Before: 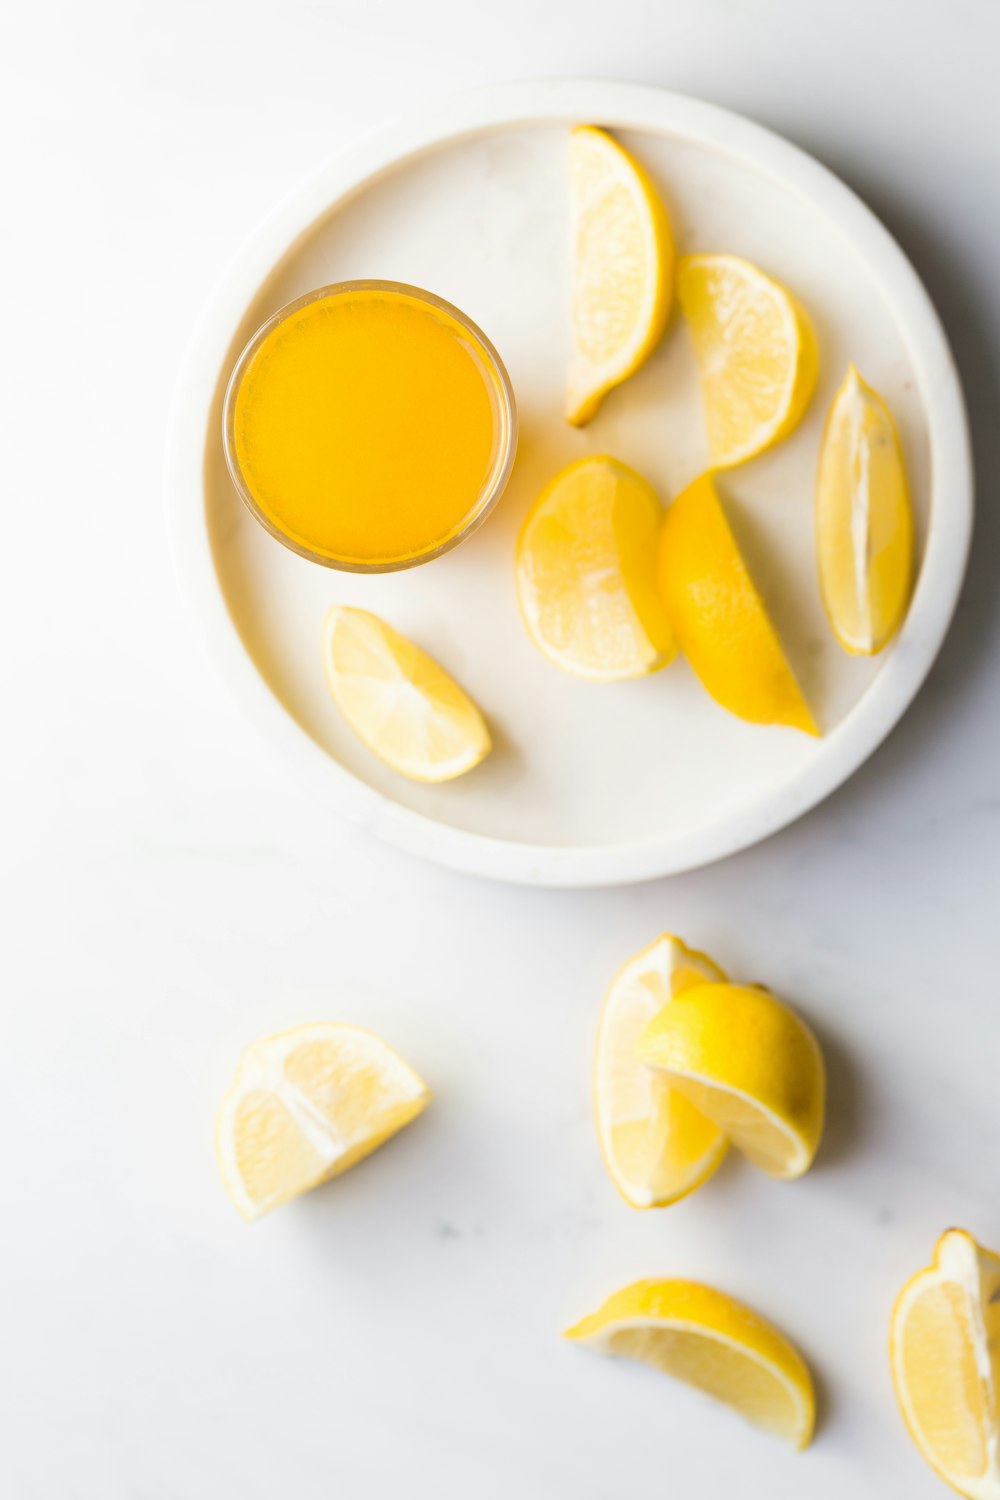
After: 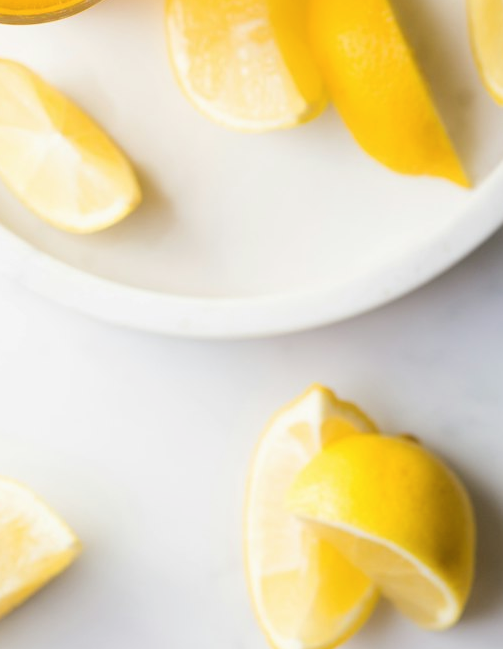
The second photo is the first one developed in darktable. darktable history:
white balance: emerald 1
haze removal: strength -0.09, distance 0.358, compatibility mode true, adaptive false
crop: left 35.03%, top 36.625%, right 14.663%, bottom 20.057%
